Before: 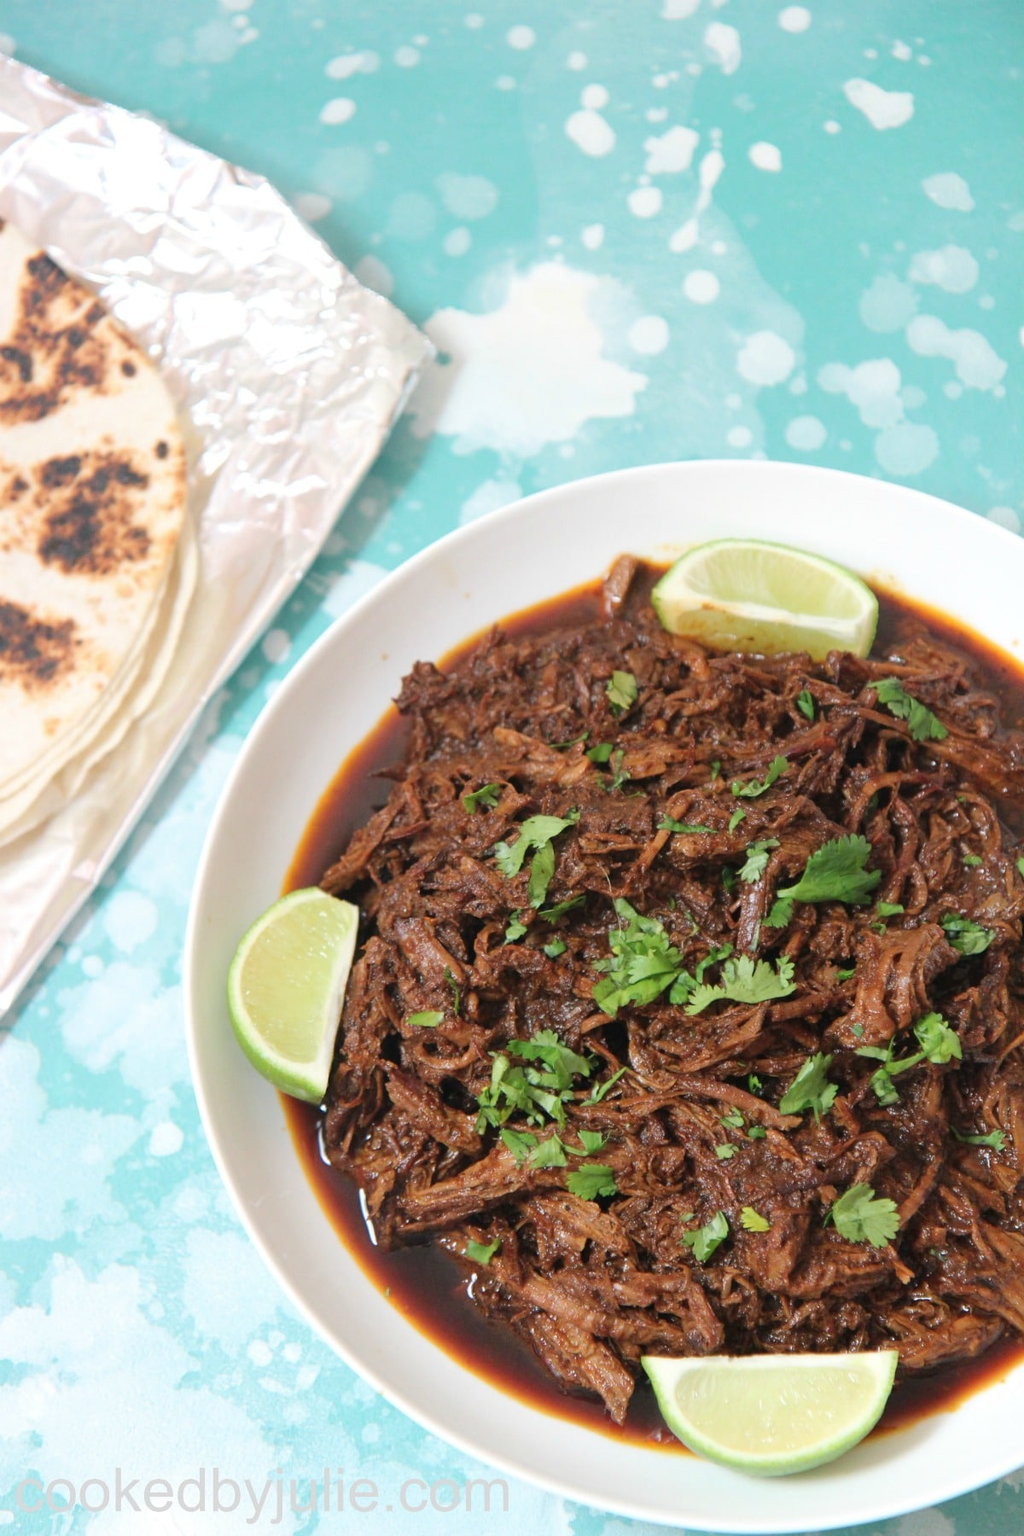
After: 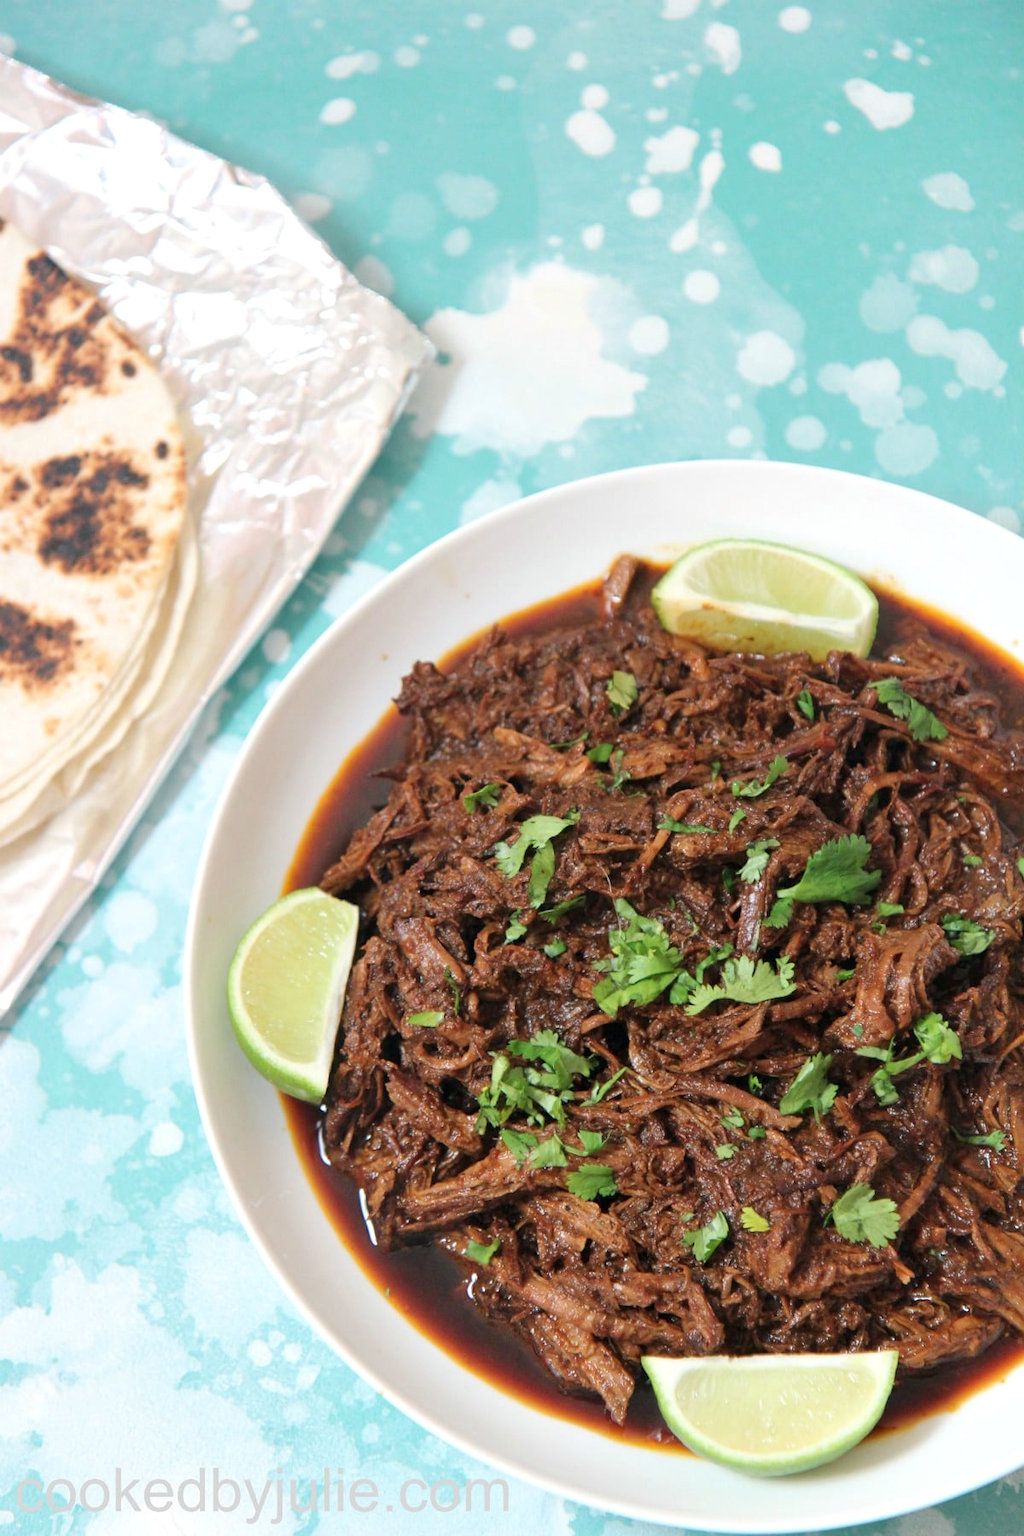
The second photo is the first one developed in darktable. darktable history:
exposure: black level correction 0, compensate exposure bias true, compensate highlight preservation false
contrast equalizer: octaves 7, y [[0.6 ×6], [0.55 ×6], [0 ×6], [0 ×6], [0 ×6]], mix 0.2
